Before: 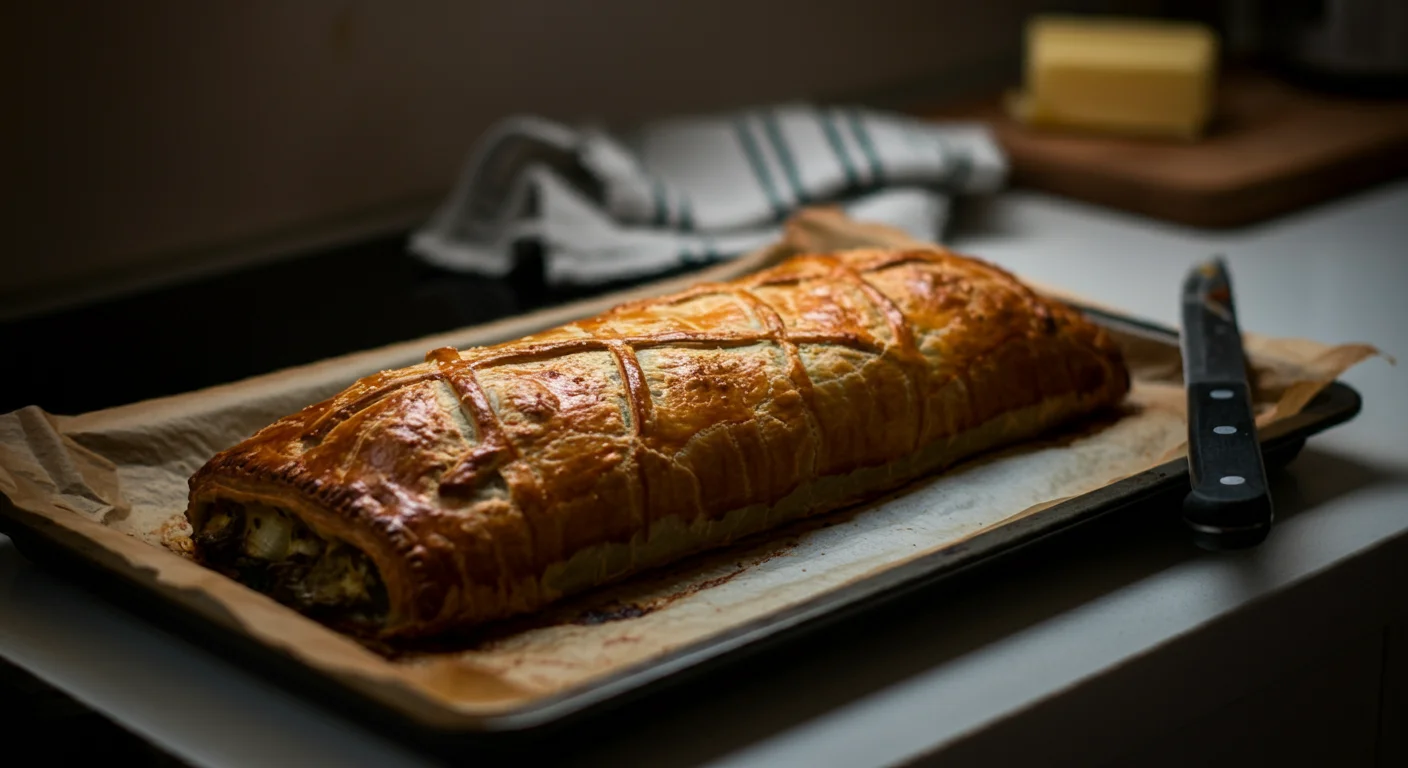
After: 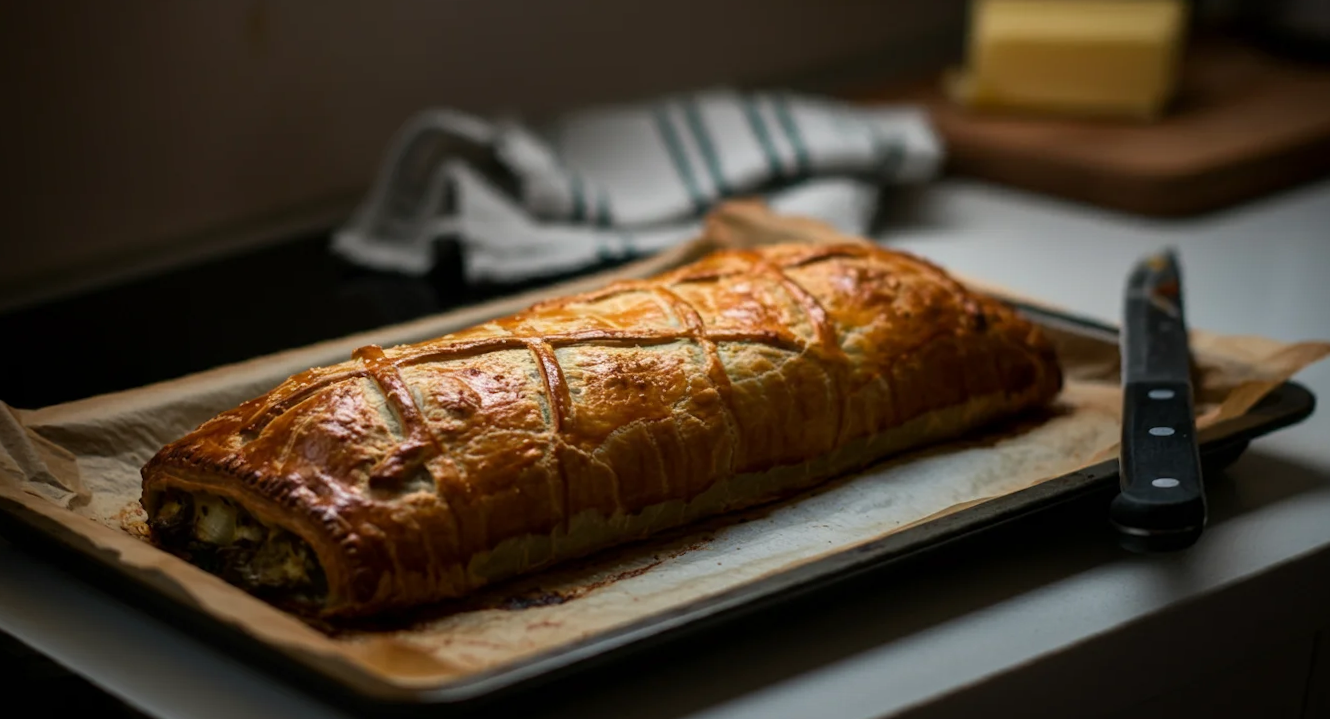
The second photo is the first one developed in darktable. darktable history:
tone equalizer: on, module defaults
rotate and perspective: rotation 0.062°, lens shift (vertical) 0.115, lens shift (horizontal) -0.133, crop left 0.047, crop right 0.94, crop top 0.061, crop bottom 0.94
